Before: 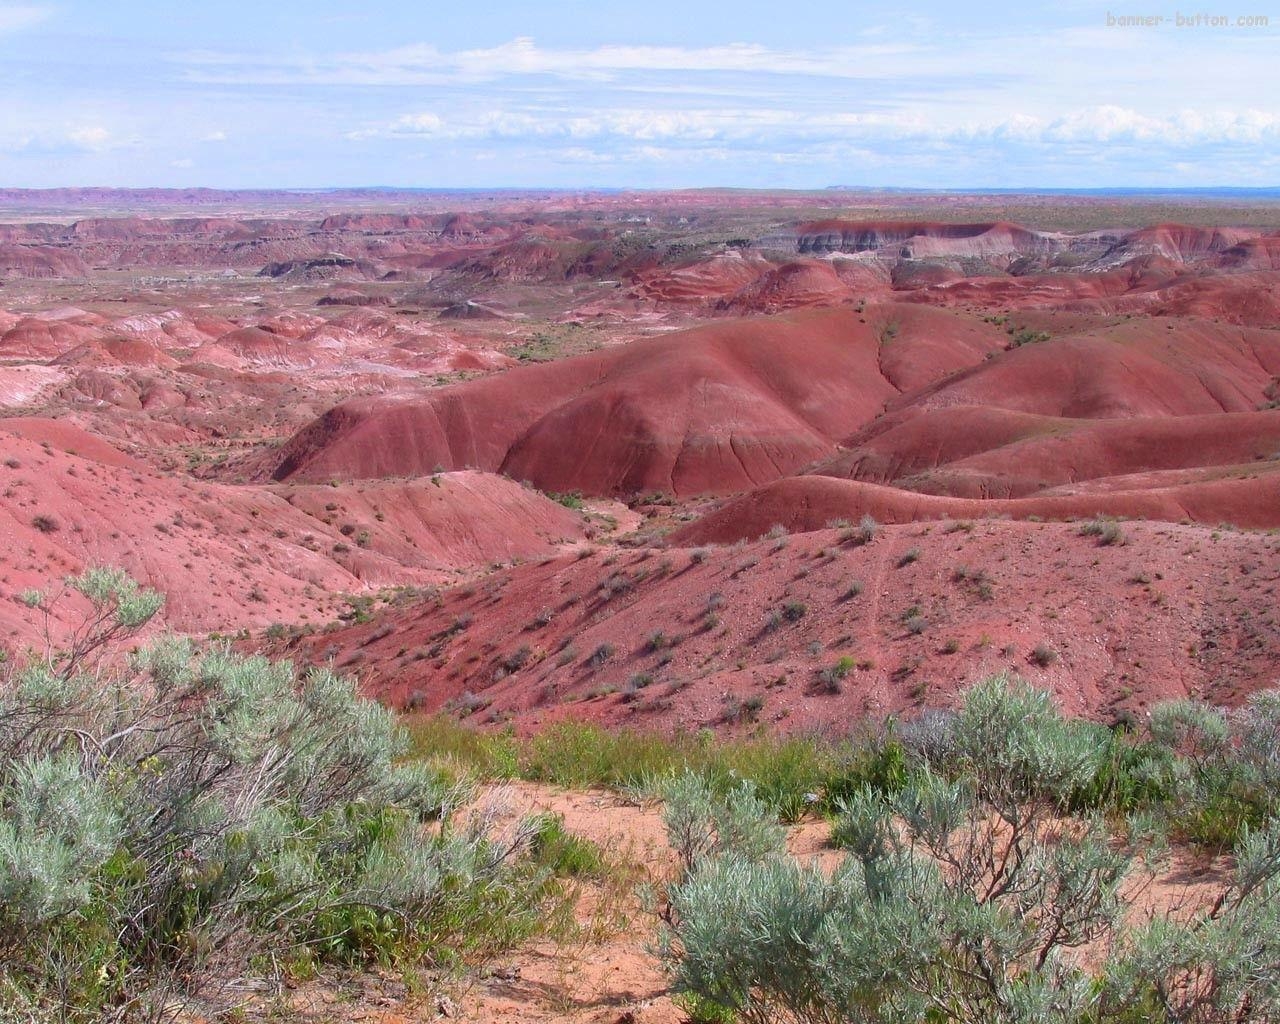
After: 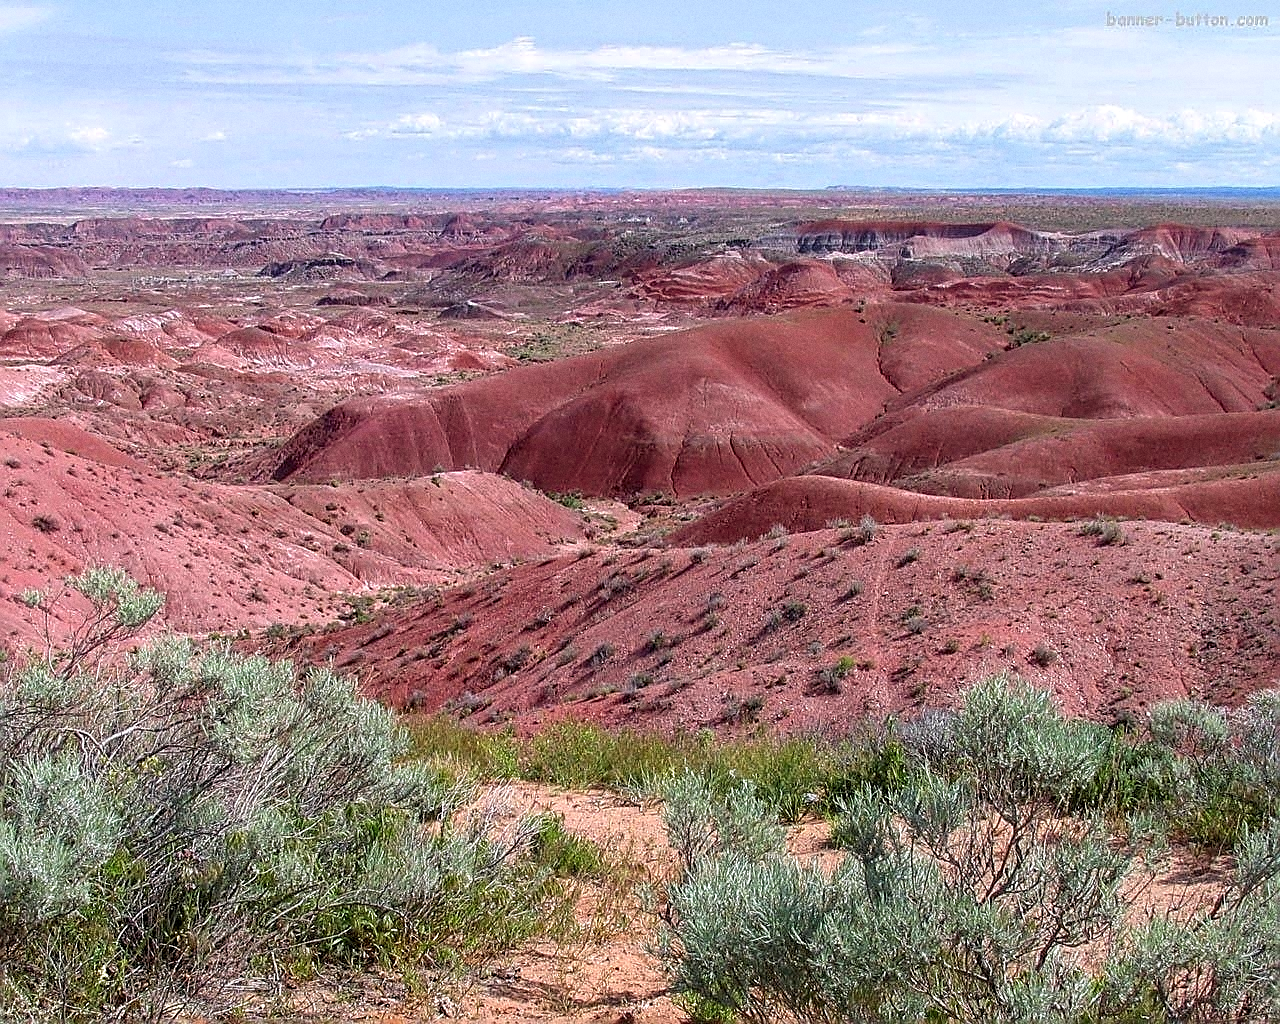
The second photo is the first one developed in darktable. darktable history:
sharpen: radius 1.685, amount 1.294
local contrast: detail 142%
grain: coarseness 0.09 ISO
